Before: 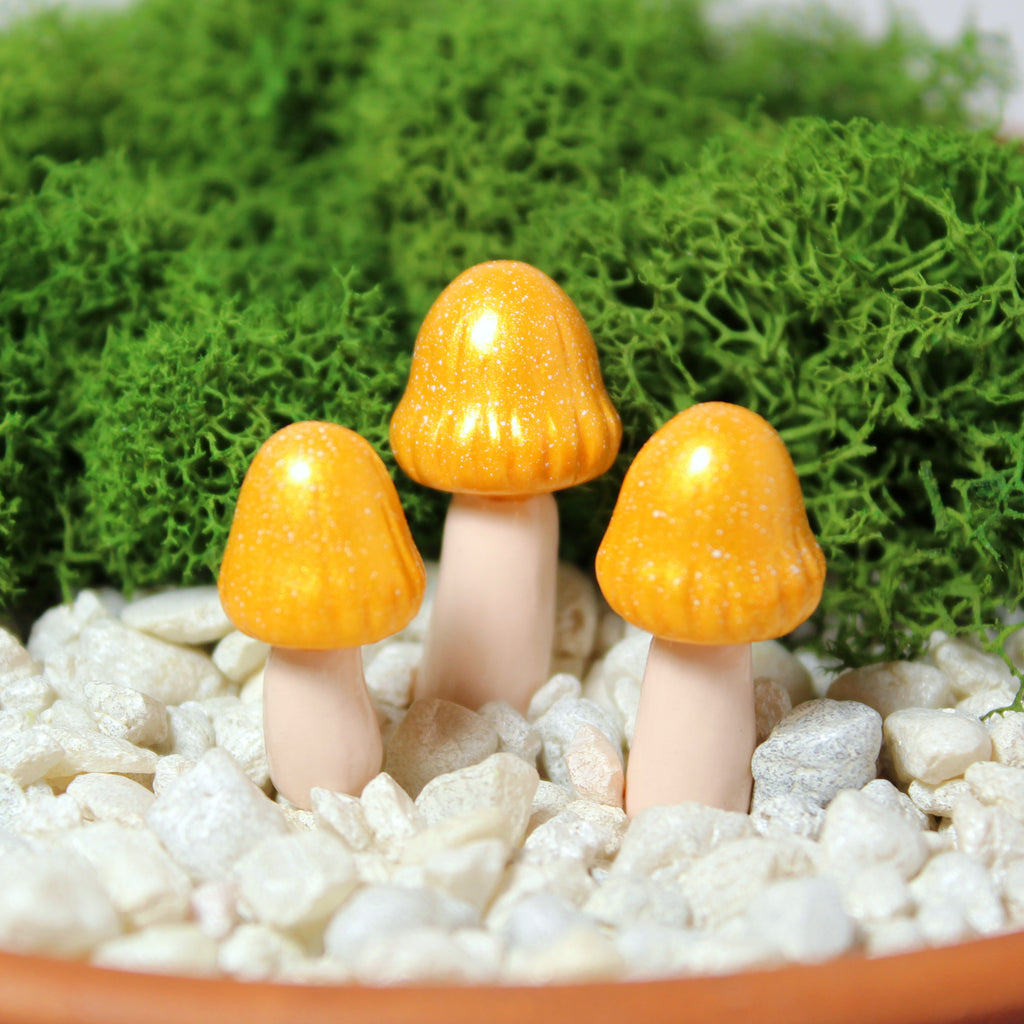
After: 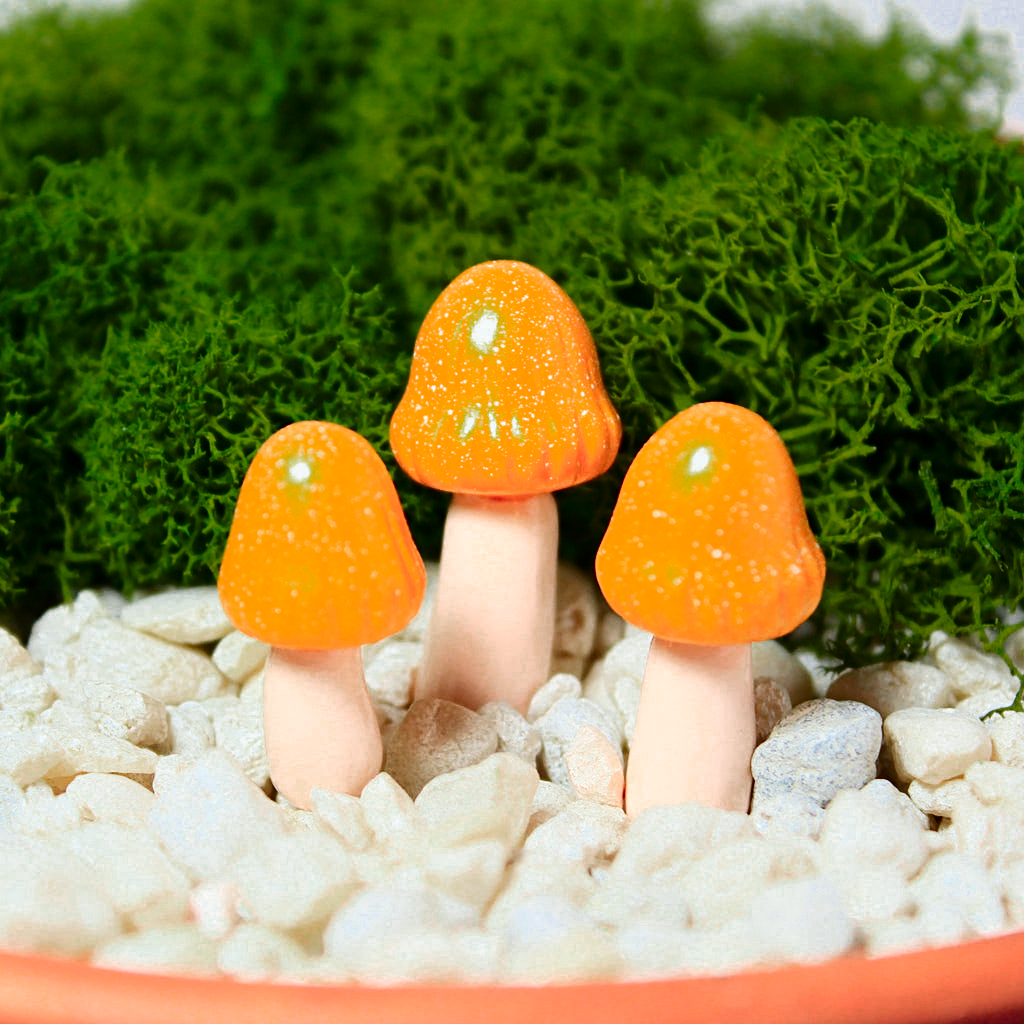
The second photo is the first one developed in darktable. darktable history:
contrast brightness saturation: contrast 0.28
sharpen: on, module defaults
color zones: curves: ch0 [(0, 0.553) (0.123, 0.58) (0.23, 0.419) (0.468, 0.155) (0.605, 0.132) (0.723, 0.063) (0.833, 0.172) (0.921, 0.468)]; ch1 [(0.025, 0.645) (0.229, 0.584) (0.326, 0.551) (0.537, 0.446) (0.599, 0.911) (0.708, 1) (0.805, 0.944)]; ch2 [(0.086, 0.468) (0.254, 0.464) (0.638, 0.564) (0.702, 0.592) (0.768, 0.564)]
